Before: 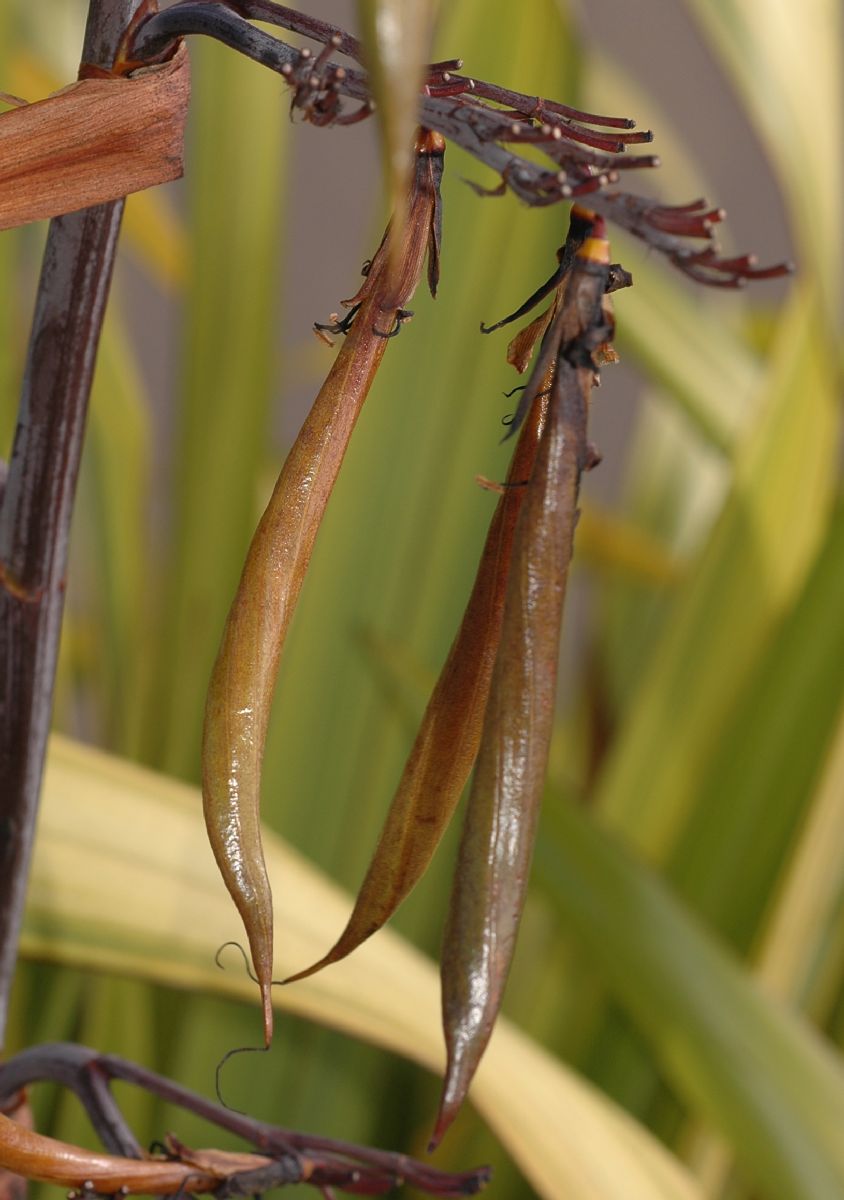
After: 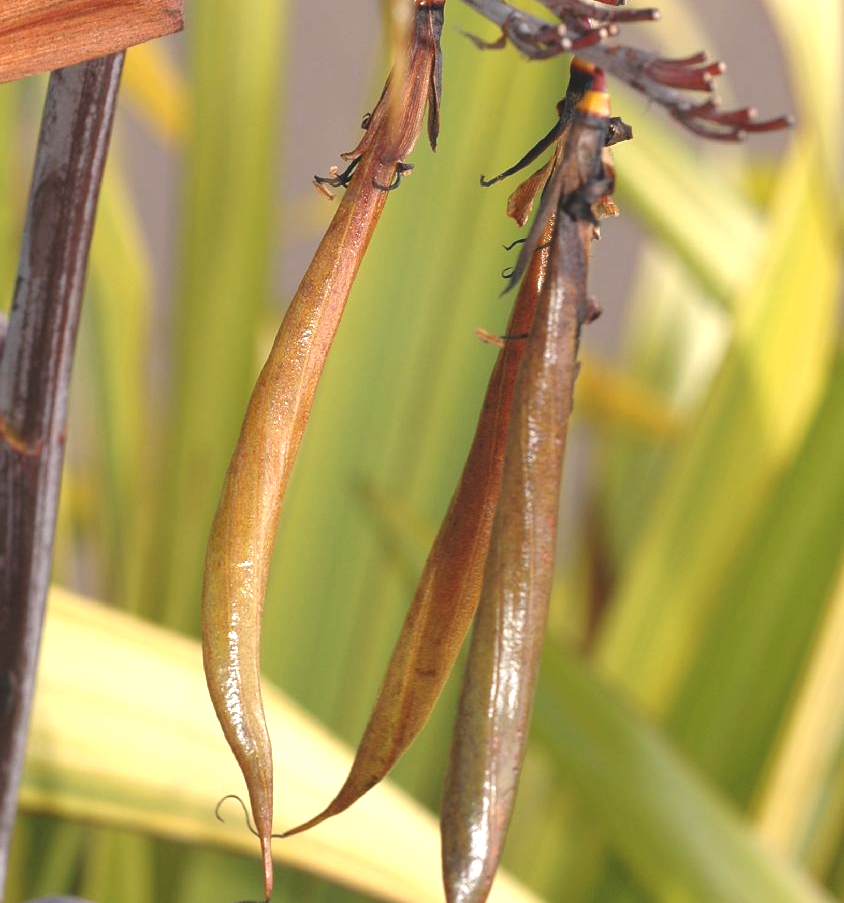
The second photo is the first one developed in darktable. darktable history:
exposure: black level correction -0.005, exposure 1 EV, compensate exposure bias true, compensate highlight preservation false
crop and rotate: top 12.261%, bottom 12.456%
